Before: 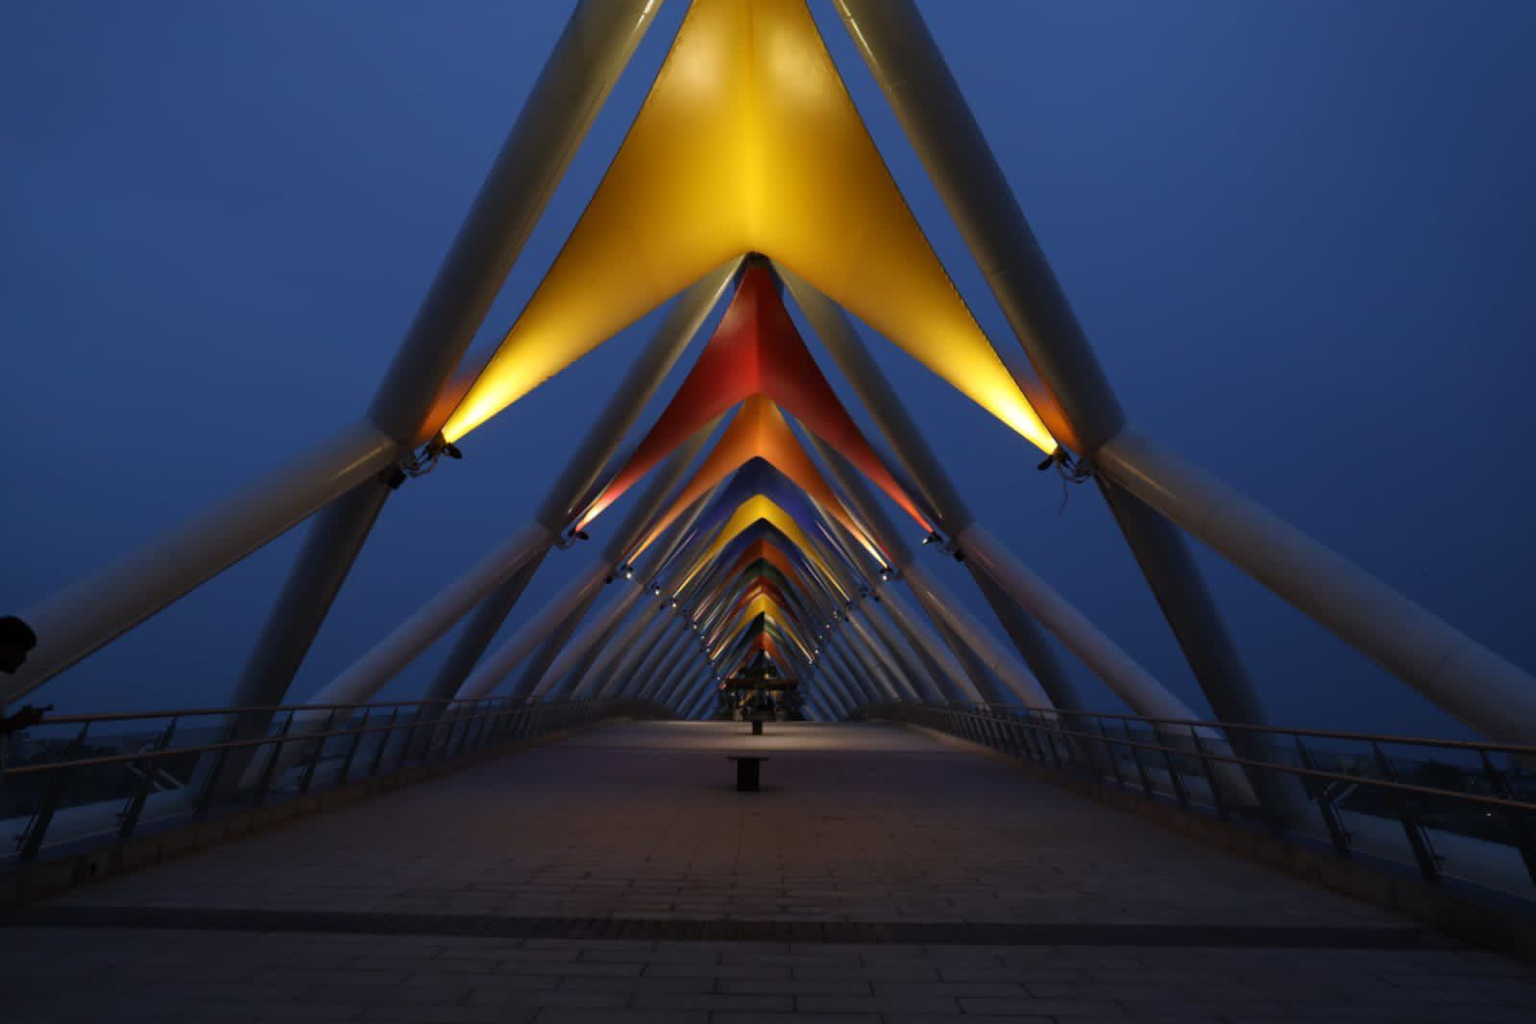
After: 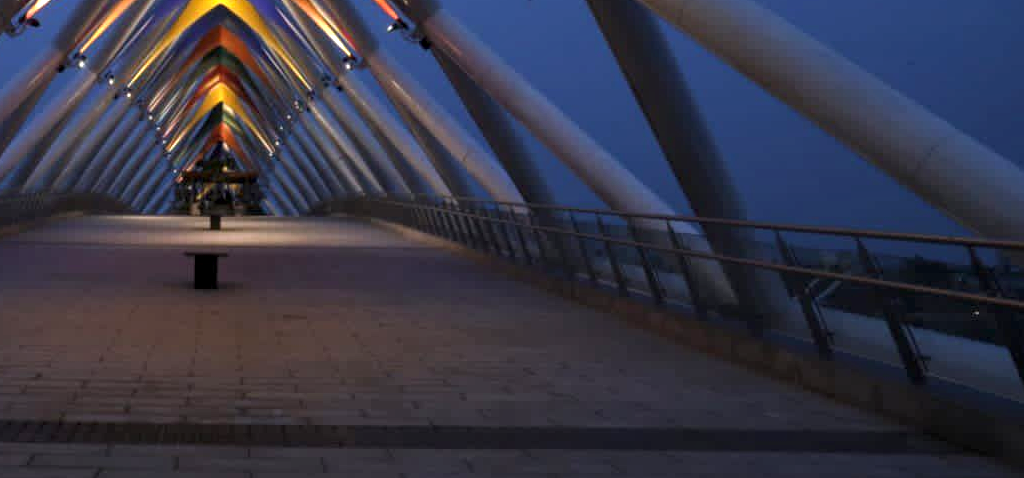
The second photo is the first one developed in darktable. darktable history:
exposure: exposure 1 EV, compensate highlight preservation false
crop and rotate: left 35.916%, top 50.225%, bottom 4.842%
local contrast: on, module defaults
